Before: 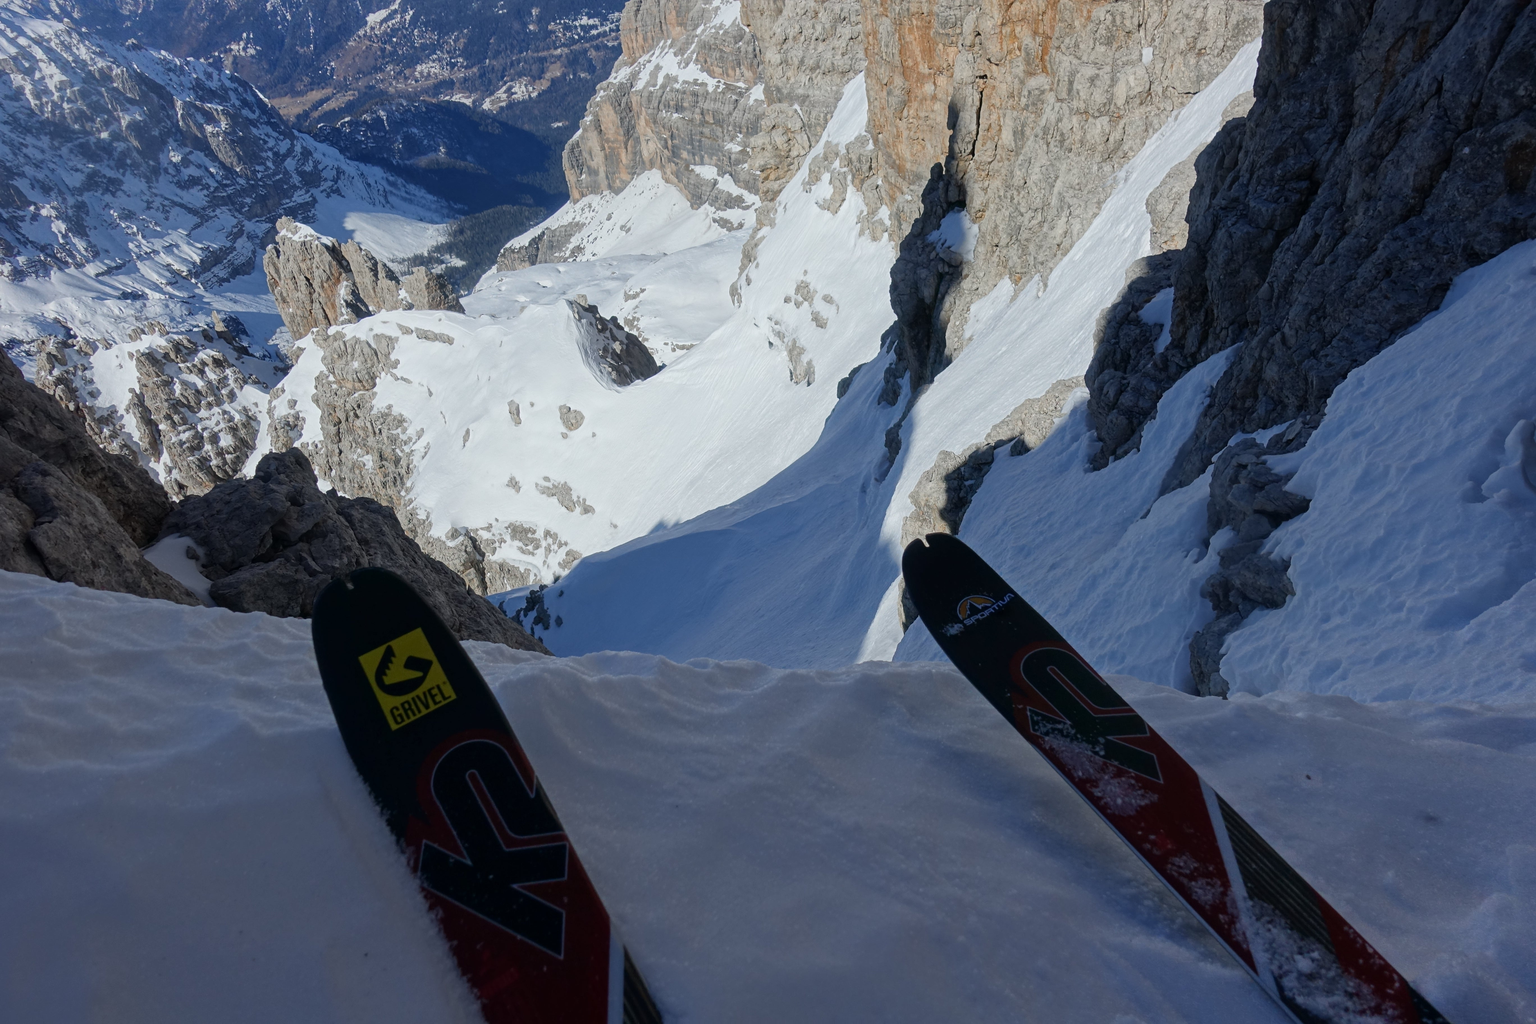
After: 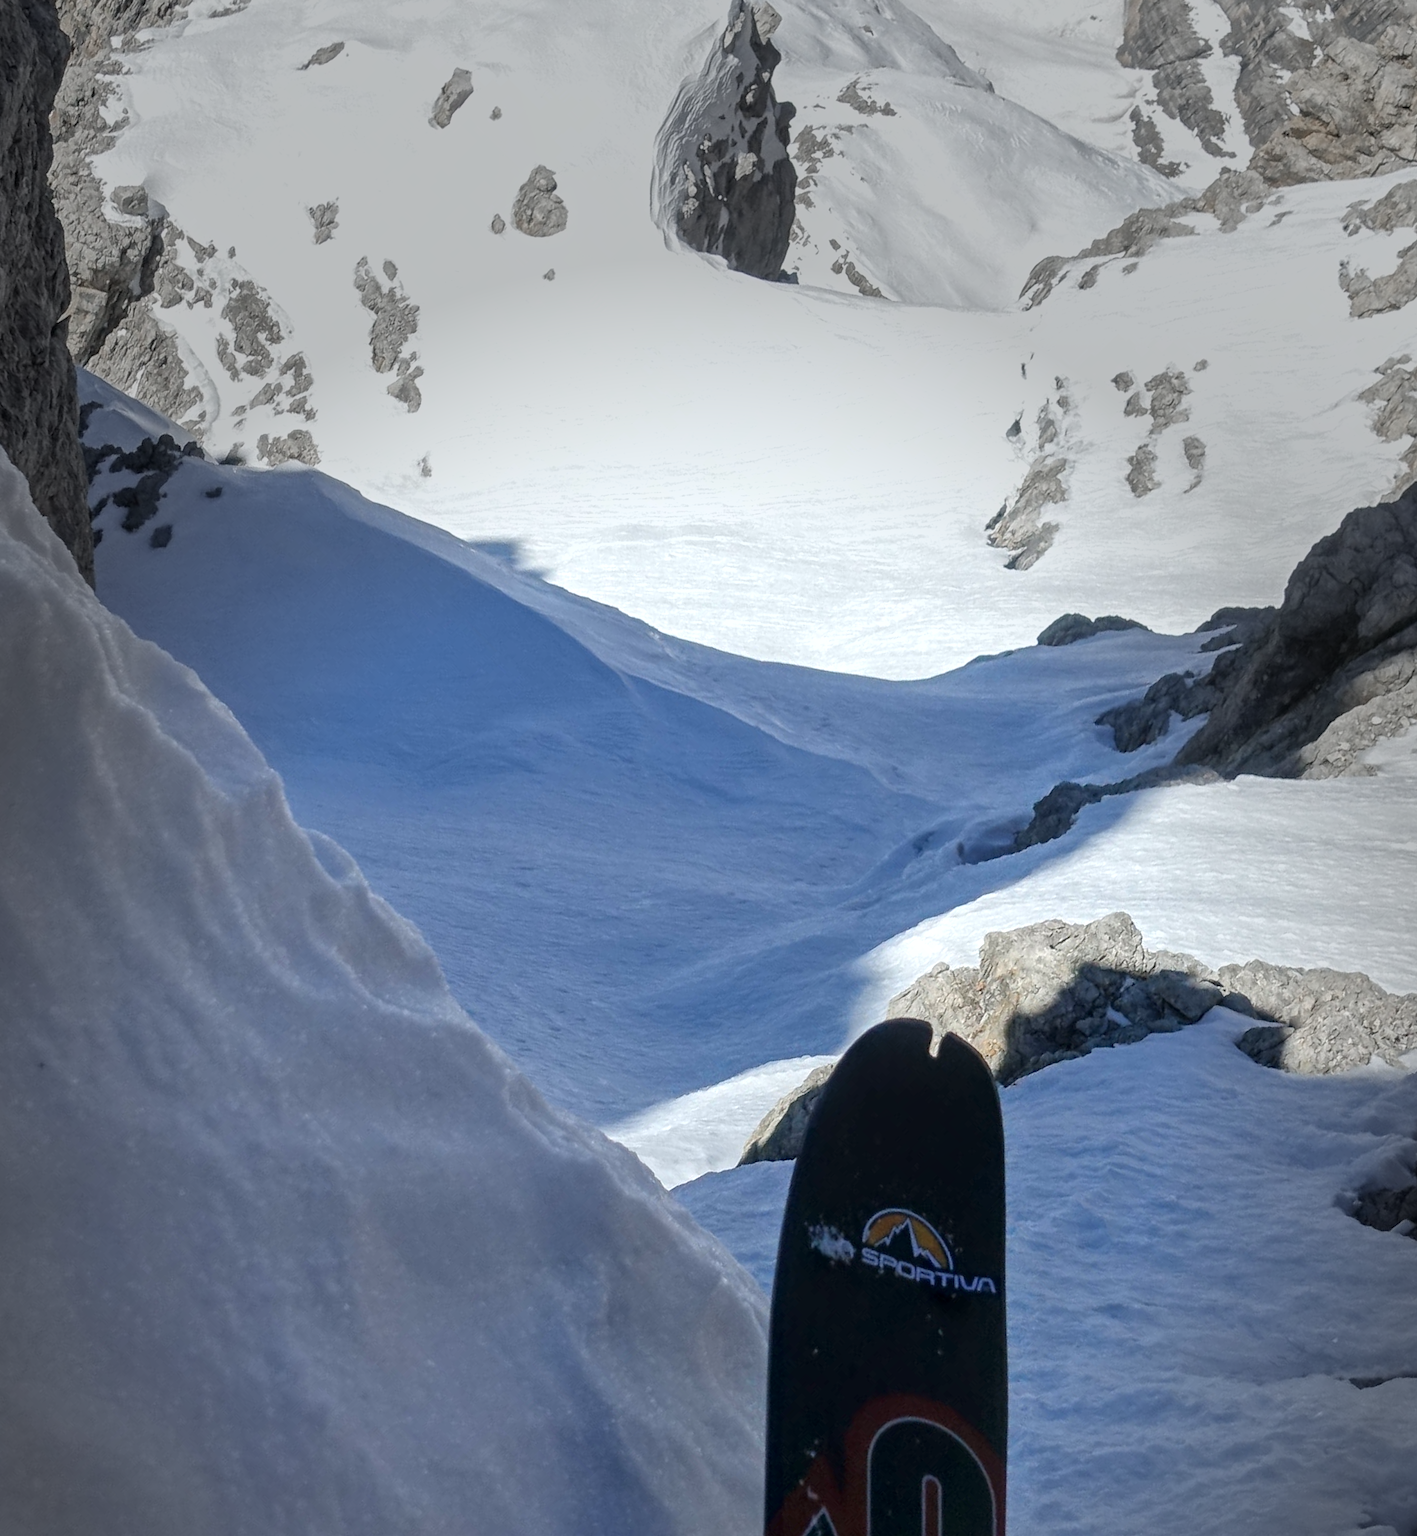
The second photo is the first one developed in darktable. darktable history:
crop and rotate: angle -45.37°, top 16.719%, right 0.888%, bottom 11.698%
local contrast: on, module defaults
vignetting: fall-off start 66.56%, fall-off radius 39.62%, center (-0.025, 0.397), automatic ratio true, width/height ratio 0.668, unbound false
exposure: black level correction 0, exposure 0.595 EV, compensate highlight preservation false
shadows and highlights: shadows 25.64, highlights -24.14
